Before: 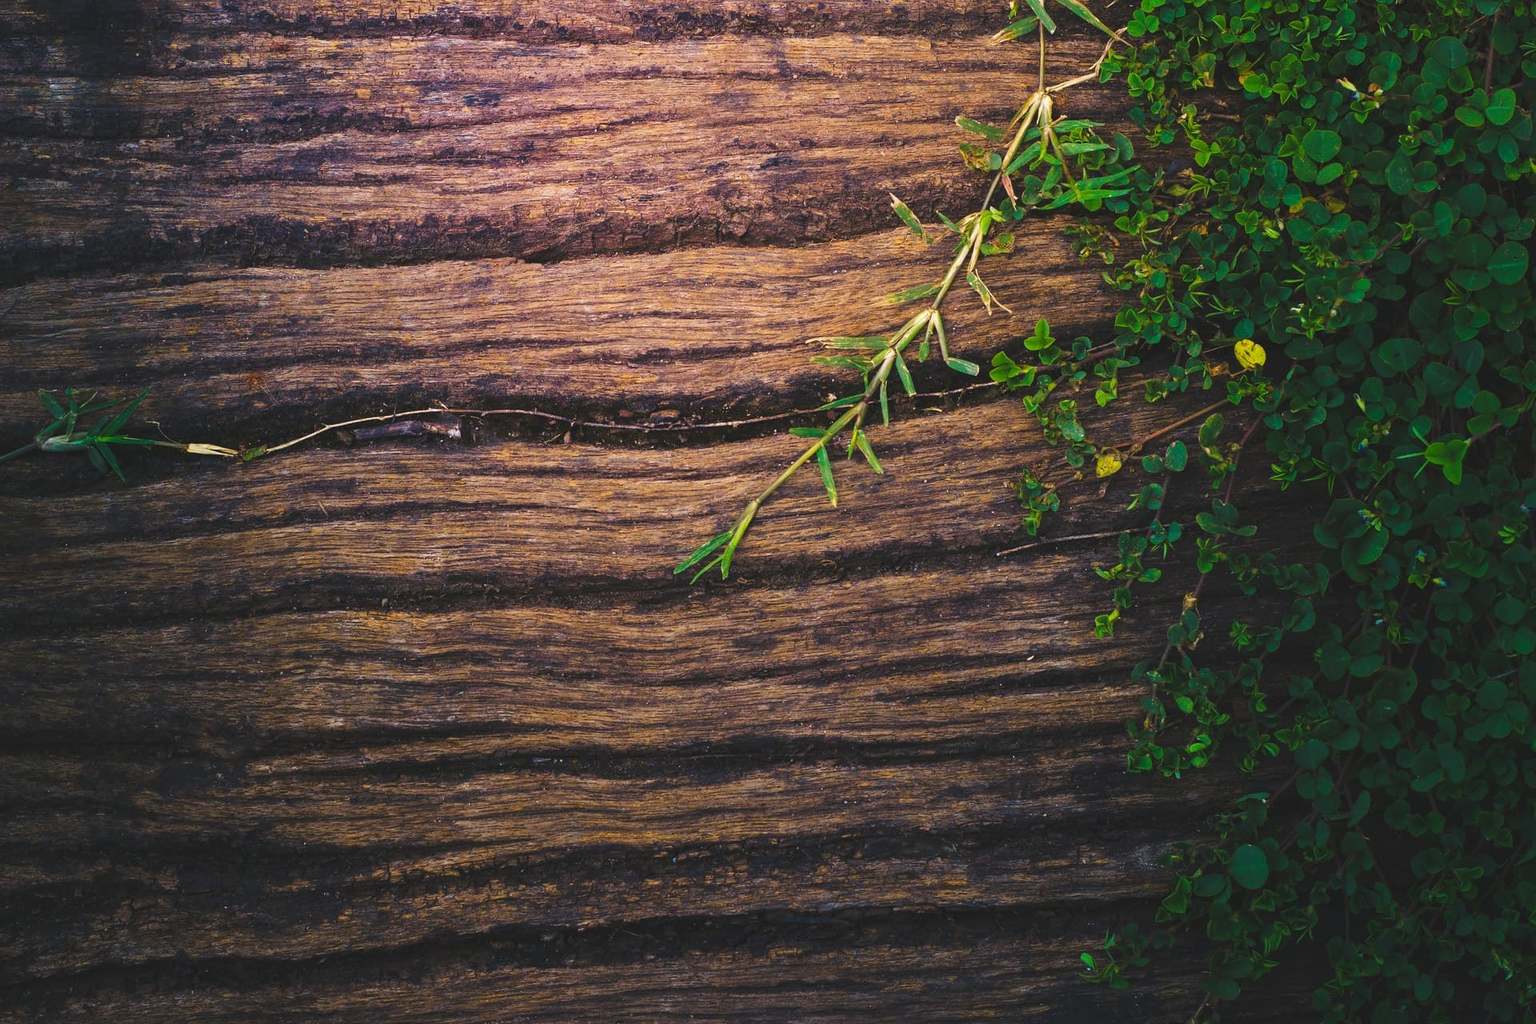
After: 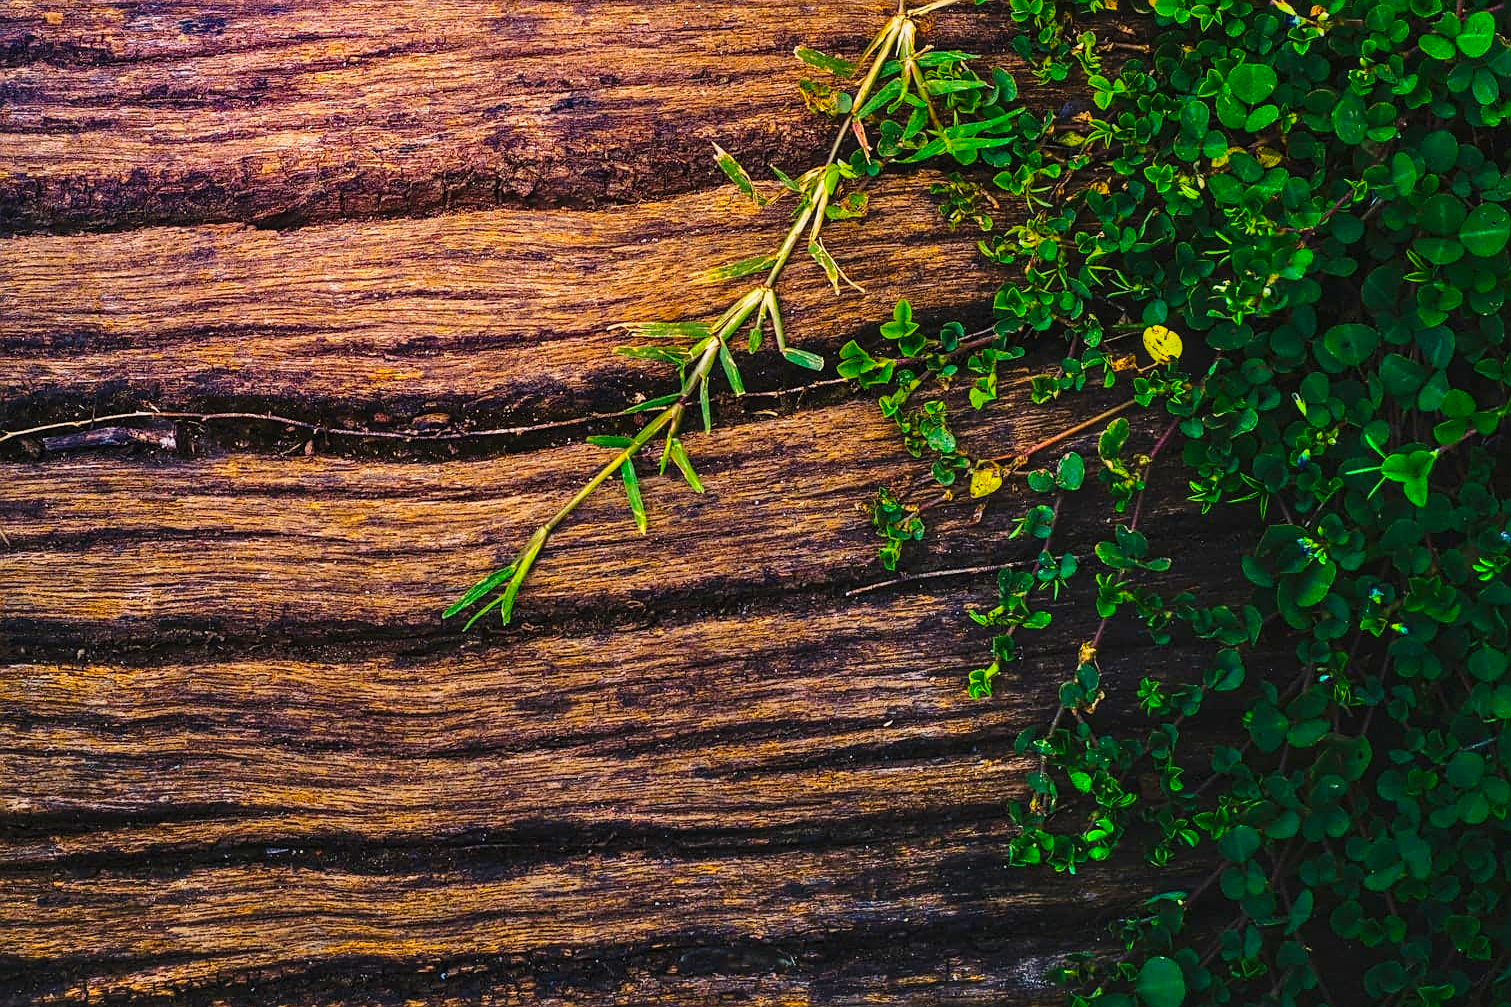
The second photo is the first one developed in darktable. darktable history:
shadows and highlights: soften with gaussian
color balance rgb: perceptual saturation grading › global saturation 30.271%
sharpen: on, module defaults
local contrast: on, module defaults
crop and rotate: left 20.853%, top 7.747%, right 0.428%, bottom 13.526%
contrast brightness saturation: contrast 0.15, brightness -0.012, saturation 0.104
tone curve: curves: ch0 [(0, 0) (0.058, 0.027) (0.214, 0.183) (0.304, 0.288) (0.561, 0.554) (0.687, 0.677) (0.768, 0.768) (0.858, 0.861) (0.986, 0.957)]; ch1 [(0, 0) (0.172, 0.123) (0.312, 0.296) (0.437, 0.429) (0.471, 0.469) (0.502, 0.5) (0.513, 0.515) (0.583, 0.604) (0.631, 0.659) (0.703, 0.721) (0.889, 0.924) (1, 1)]; ch2 [(0, 0) (0.411, 0.424) (0.485, 0.497) (0.502, 0.5) (0.517, 0.511) (0.566, 0.573) (0.622, 0.613) (0.709, 0.677) (1, 1)], preserve colors none
